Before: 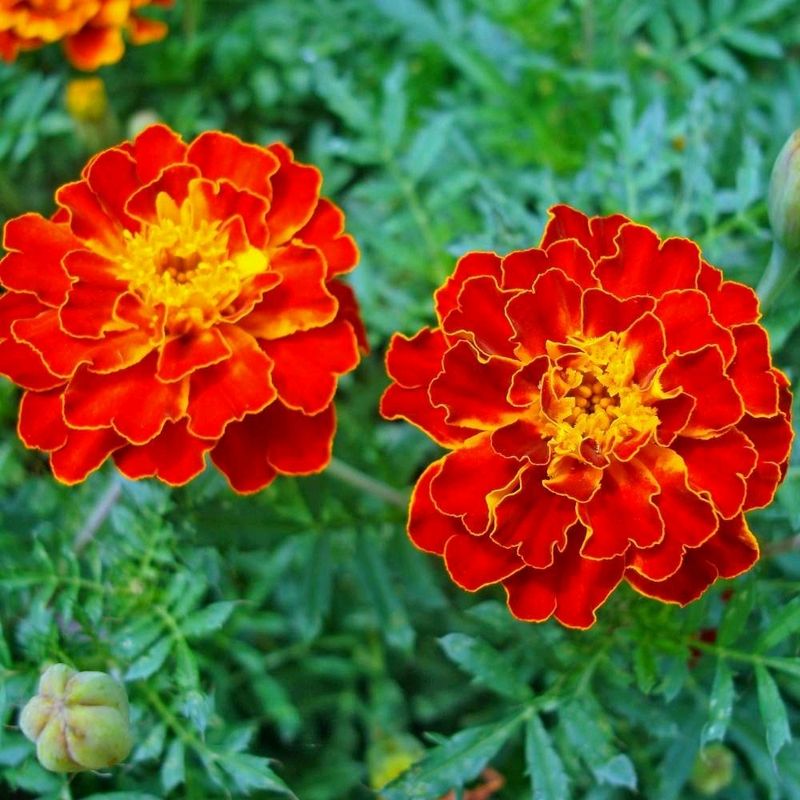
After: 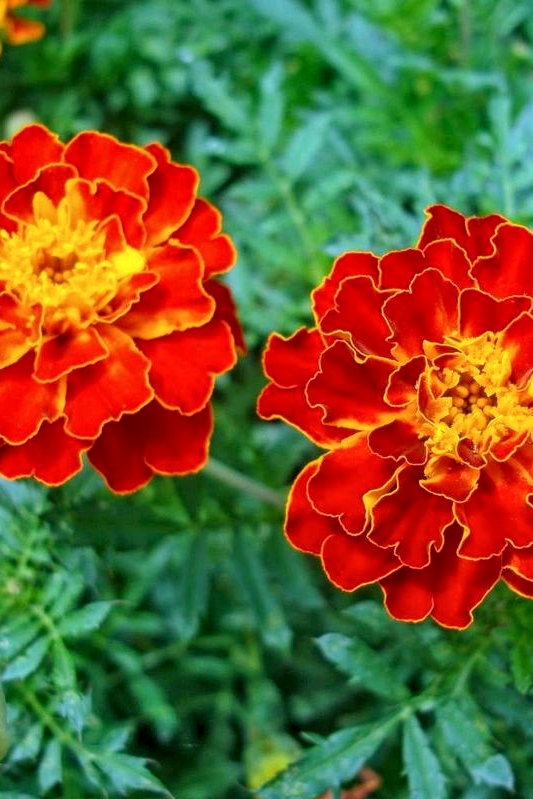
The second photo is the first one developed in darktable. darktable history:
tone equalizer: edges refinement/feathering 500, mask exposure compensation -1.57 EV, preserve details no
local contrast: on, module defaults
crop and rotate: left 15.499%, right 17.757%
